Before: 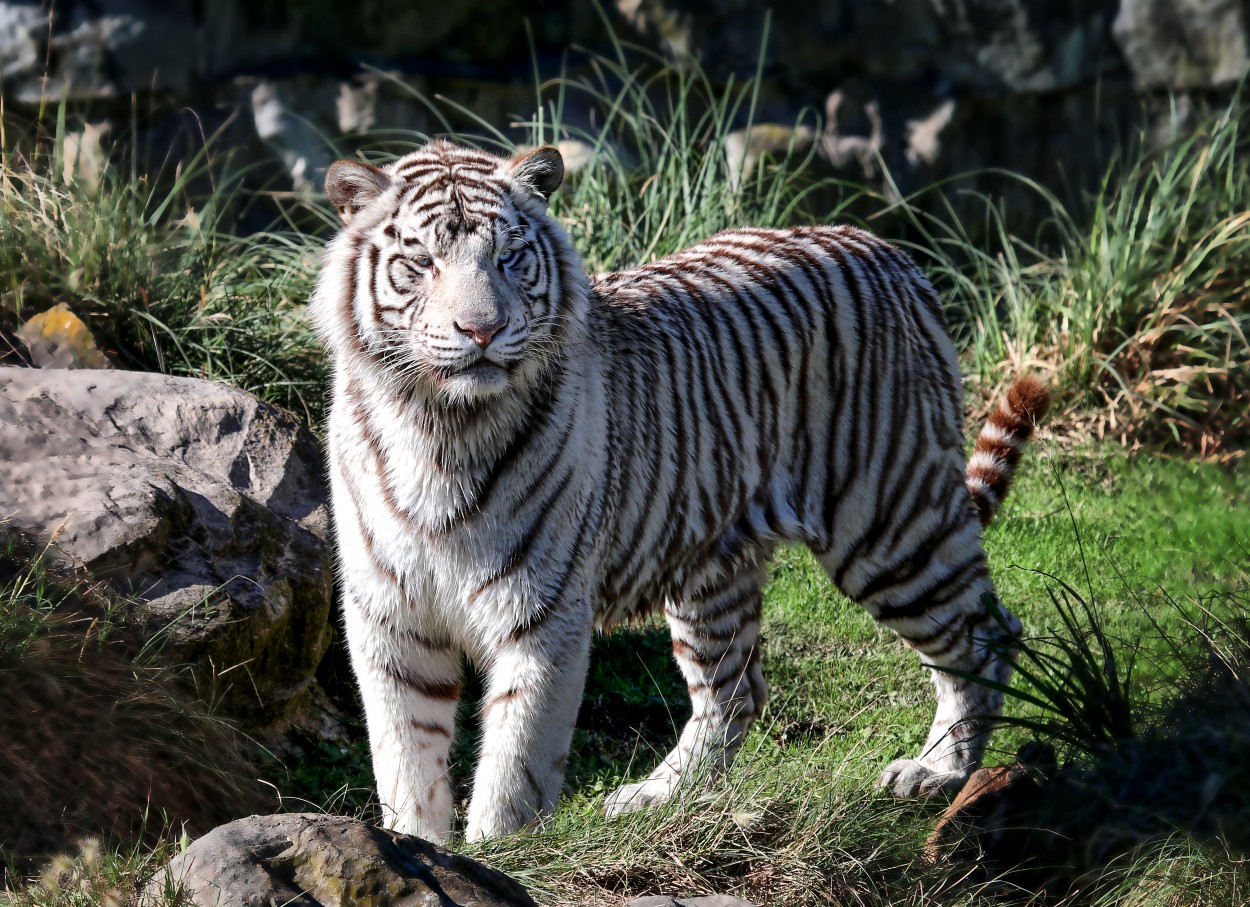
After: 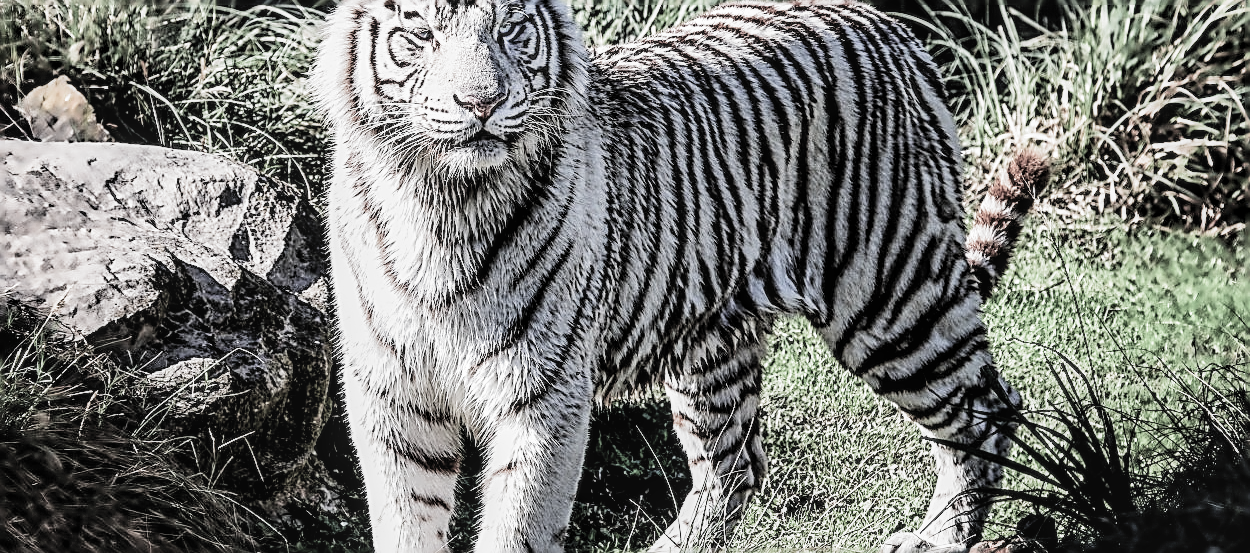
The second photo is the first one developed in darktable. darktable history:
exposure: black level correction 0, exposure 1.289 EV, compensate exposure bias true, compensate highlight preservation false
local contrast: on, module defaults
shadows and highlights: shadows 20.84, highlights -35.44, highlights color adjustment 49%, soften with gaussian
sharpen: amount 1.992
crop and rotate: top 25.054%, bottom 13.948%
filmic rgb: black relative exposure -5.02 EV, white relative exposure 3.99 EV, hardness 2.91, contrast 1.298, highlights saturation mix -28.94%, color science v5 (2021), contrast in shadows safe, contrast in highlights safe
